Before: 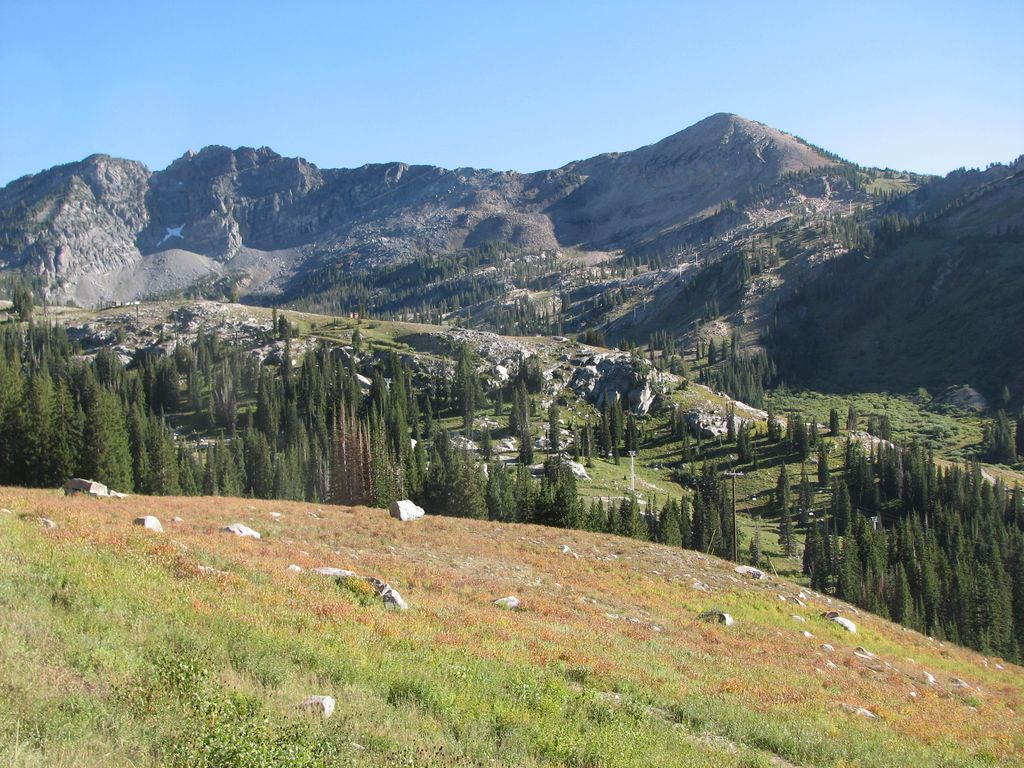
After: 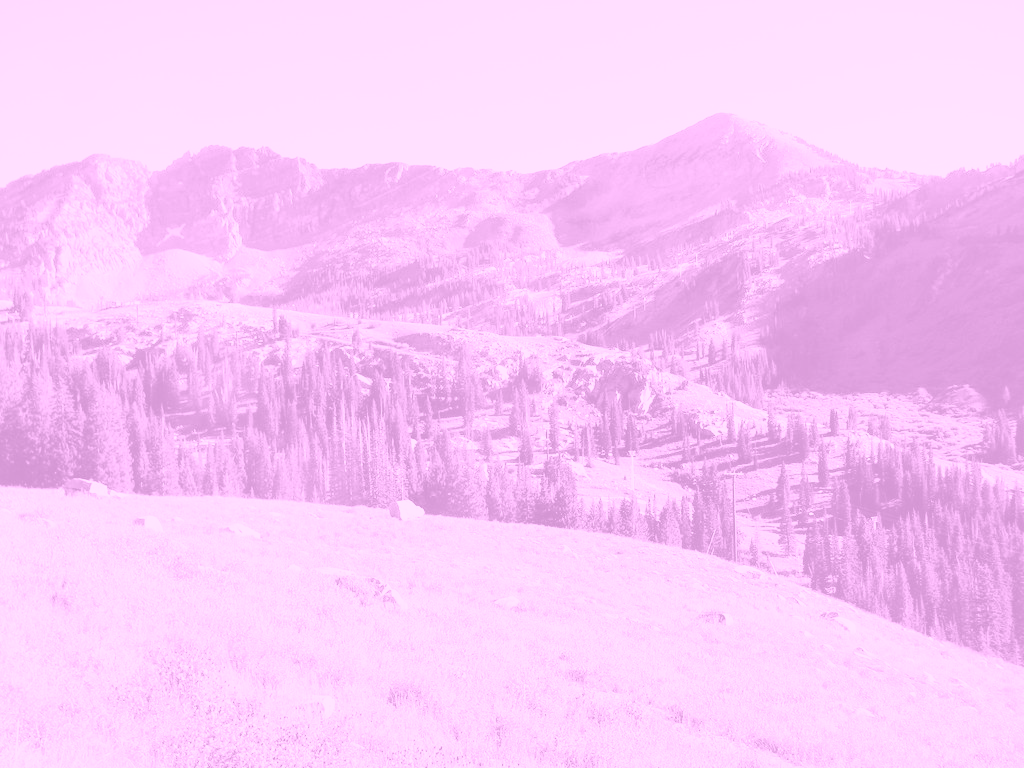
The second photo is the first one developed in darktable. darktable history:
base curve: curves: ch0 [(0, 0) (0.028, 0.03) (0.121, 0.232) (0.46, 0.748) (0.859, 0.968) (1, 1)], preserve colors none
colorize: hue 331.2°, saturation 69%, source mix 30.28%, lightness 69.02%, version 1
